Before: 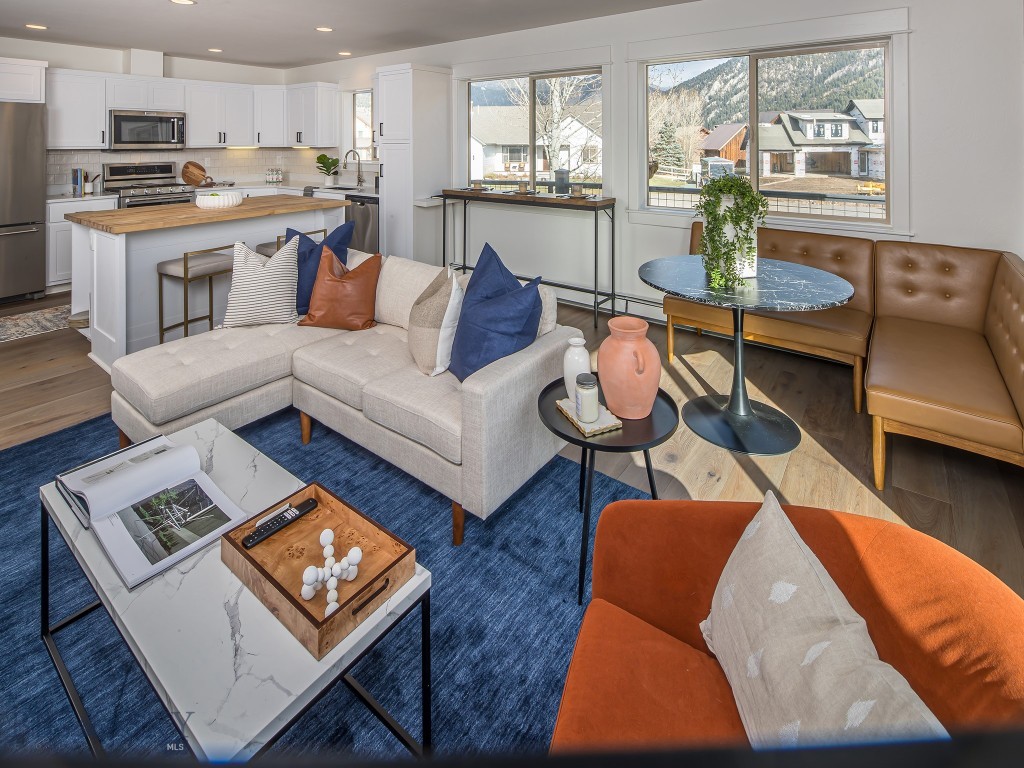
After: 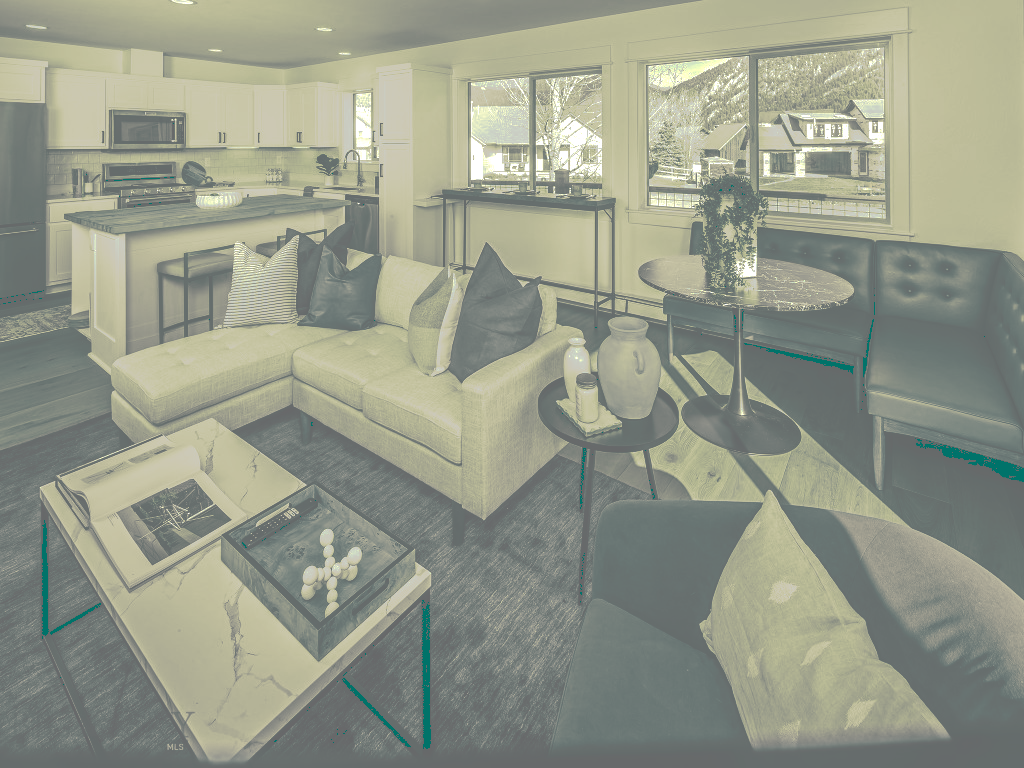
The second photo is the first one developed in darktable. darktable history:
tone curve: curves: ch0 [(0, 0) (0.003, 0.437) (0.011, 0.438) (0.025, 0.441) (0.044, 0.441) (0.069, 0.441) (0.1, 0.444) (0.136, 0.447) (0.177, 0.452) (0.224, 0.457) (0.277, 0.466) (0.335, 0.485) (0.399, 0.514) (0.468, 0.558) (0.543, 0.616) (0.623, 0.686) (0.709, 0.76) (0.801, 0.803) (0.898, 0.825) (1, 1)], preserve colors none
color look up table: target L [85.59, 79.89, 78.68, 79.89, 67.64, 56.92, 44.73, 38.43, 22.65, 29.07, 14.68, 203.92, 113.11, 79.89, 69.92, 57.3, 70.33, 58.18, 42.27, 50.8, 50.78, 24.79, 22.5, 10.28, 98.2, 91.43, 77.54, 91.39, 63.22, 82.93, 62.48, 59.03, 34.54, 38.05, 51.66, 31.27, 19.02, 19.02, 29.11, 2.261, 98.2, 81.16, 91.43, 77.54, 68.58, 69.9, 81.53, 46.14, 31.13], target a [-8.074, -7.868, -5.854, -7.868, -3.928, -3.718, -4.857, -5.551, -25.87, -13.26, -39.95, 0, 0.001, -7.868, -3.47, -3.841, -3.191, -3.124, -5.743, -2.925, -3.084, -21.17, -26.85, -31.44, -19.62, -18.63, -4.517, -18.8, -3.06, -5.994, -2.829, -2.849, -8.137, -5.238, -2.83, -8.702, -28.29, -28.29, -12.75, -4.705, -19.62, -7.944, -18.63, -4.517, -2.794, -3.594, -5.469, -4.768, -9.65], target b [32.8, 25.07, 23.09, 25.07, 12.7, 7.319, 3.997, 1.906, -3.946, 0.703, -5.36, -0.003, -0.008, 25.07, 13.81, 7.806, 14.41, 7.474, 3.273, 4.562, 5.536, -3.33, -4.189, -6.143, 52.46, 42.06, 21.8, 42.57, 10.73, 28.98, 9.802, 8.084, 1.66, 1.43, 5.838, -0.792, -4.167, -4.167, -2.017, -12.95, 52.46, 26.61, 42.06, 21.8, 13.52, 14.34, 27.23, 4.301, -1.031], num patches 49
